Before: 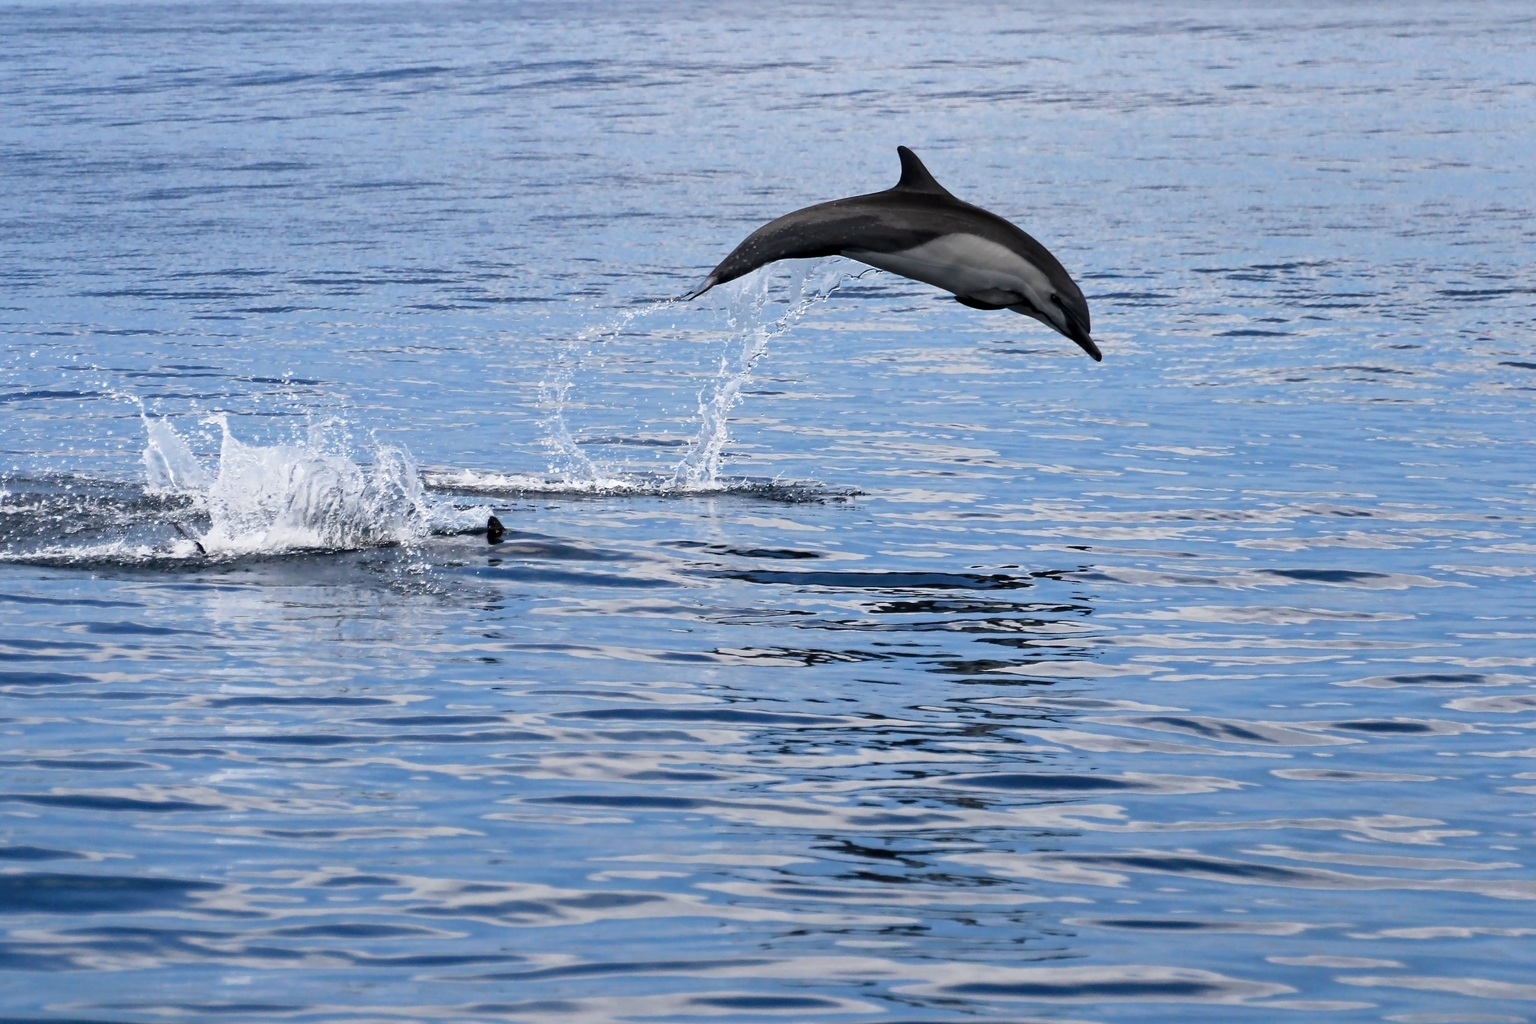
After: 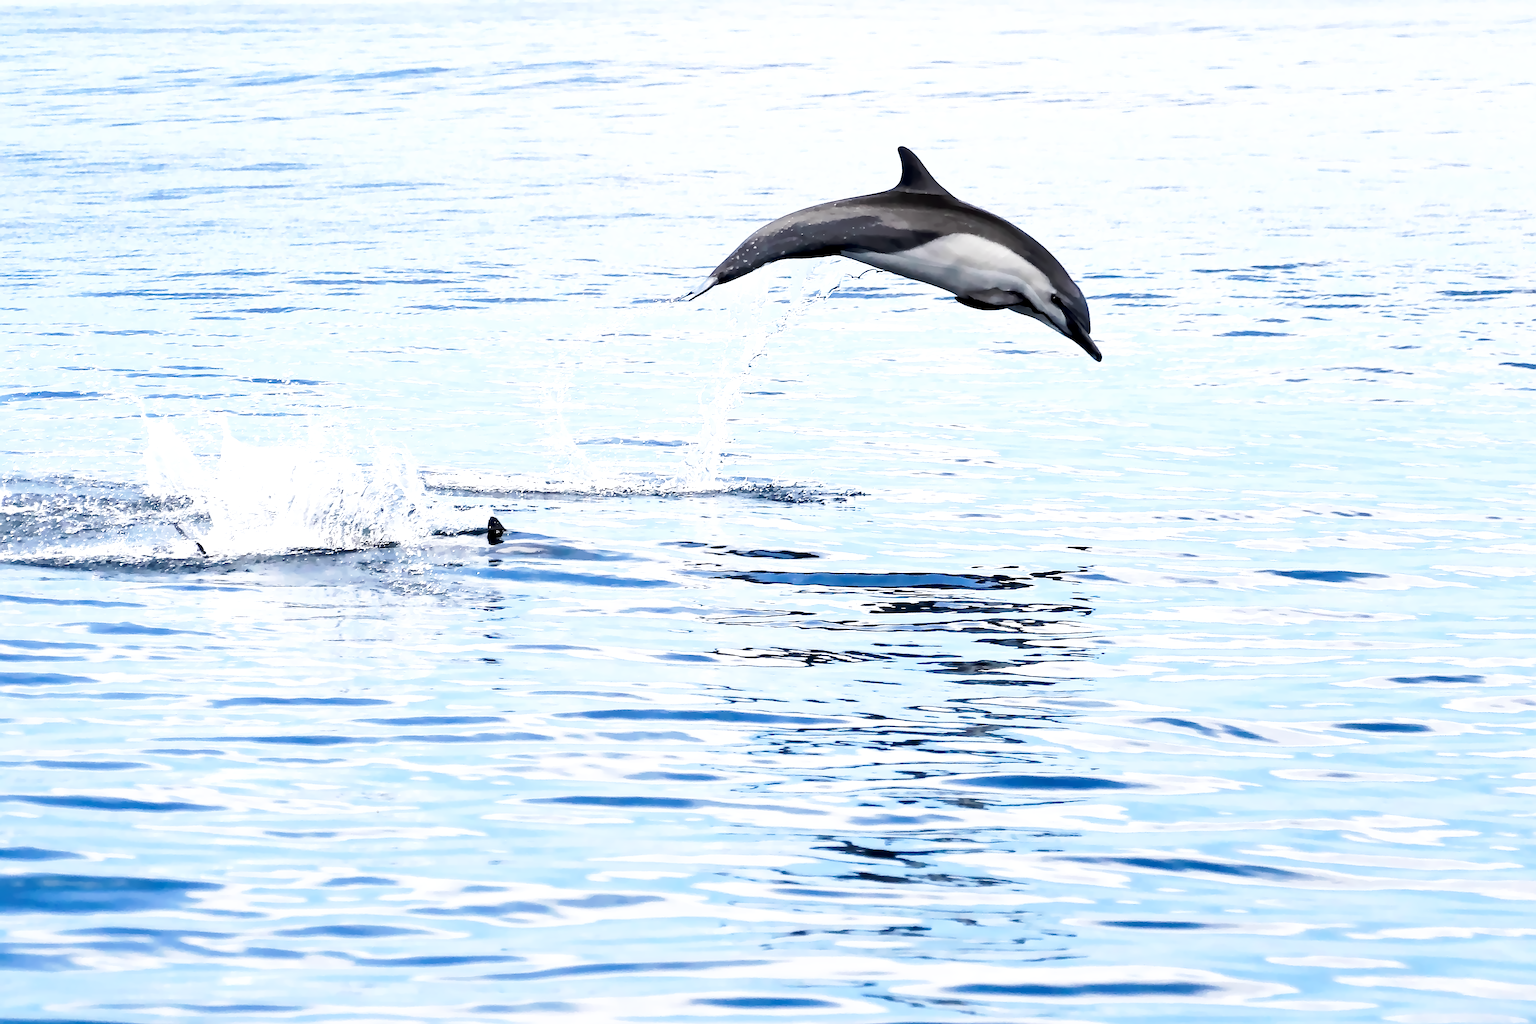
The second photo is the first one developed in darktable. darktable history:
base curve: curves: ch0 [(0, 0) (0.005, 0.002) (0.15, 0.3) (0.4, 0.7) (0.75, 0.95) (1, 1)], preserve colors none
sharpen: amount 1
exposure #1: black level correction 0, exposure 3 EV, compensate highlight preservation false
exposure "1": black level correction 0.001, exposure 1.116 EV, compensate highlight preservation false
denoise (profiled): strength 2, central pixel weight 0, a [-1, 0, 0], y [[0, 0, 0.5 ×5] ×4, [0.5 ×7], [0.5 ×7]], fix various bugs in algorithm false, upgrade profiled transform false, color mode RGB, compensate highlight preservation false | blend: blend mode color, opacity 100%; mask: uniform (no mask)
astrophoto denoise: luma 24%, chroma 95%
